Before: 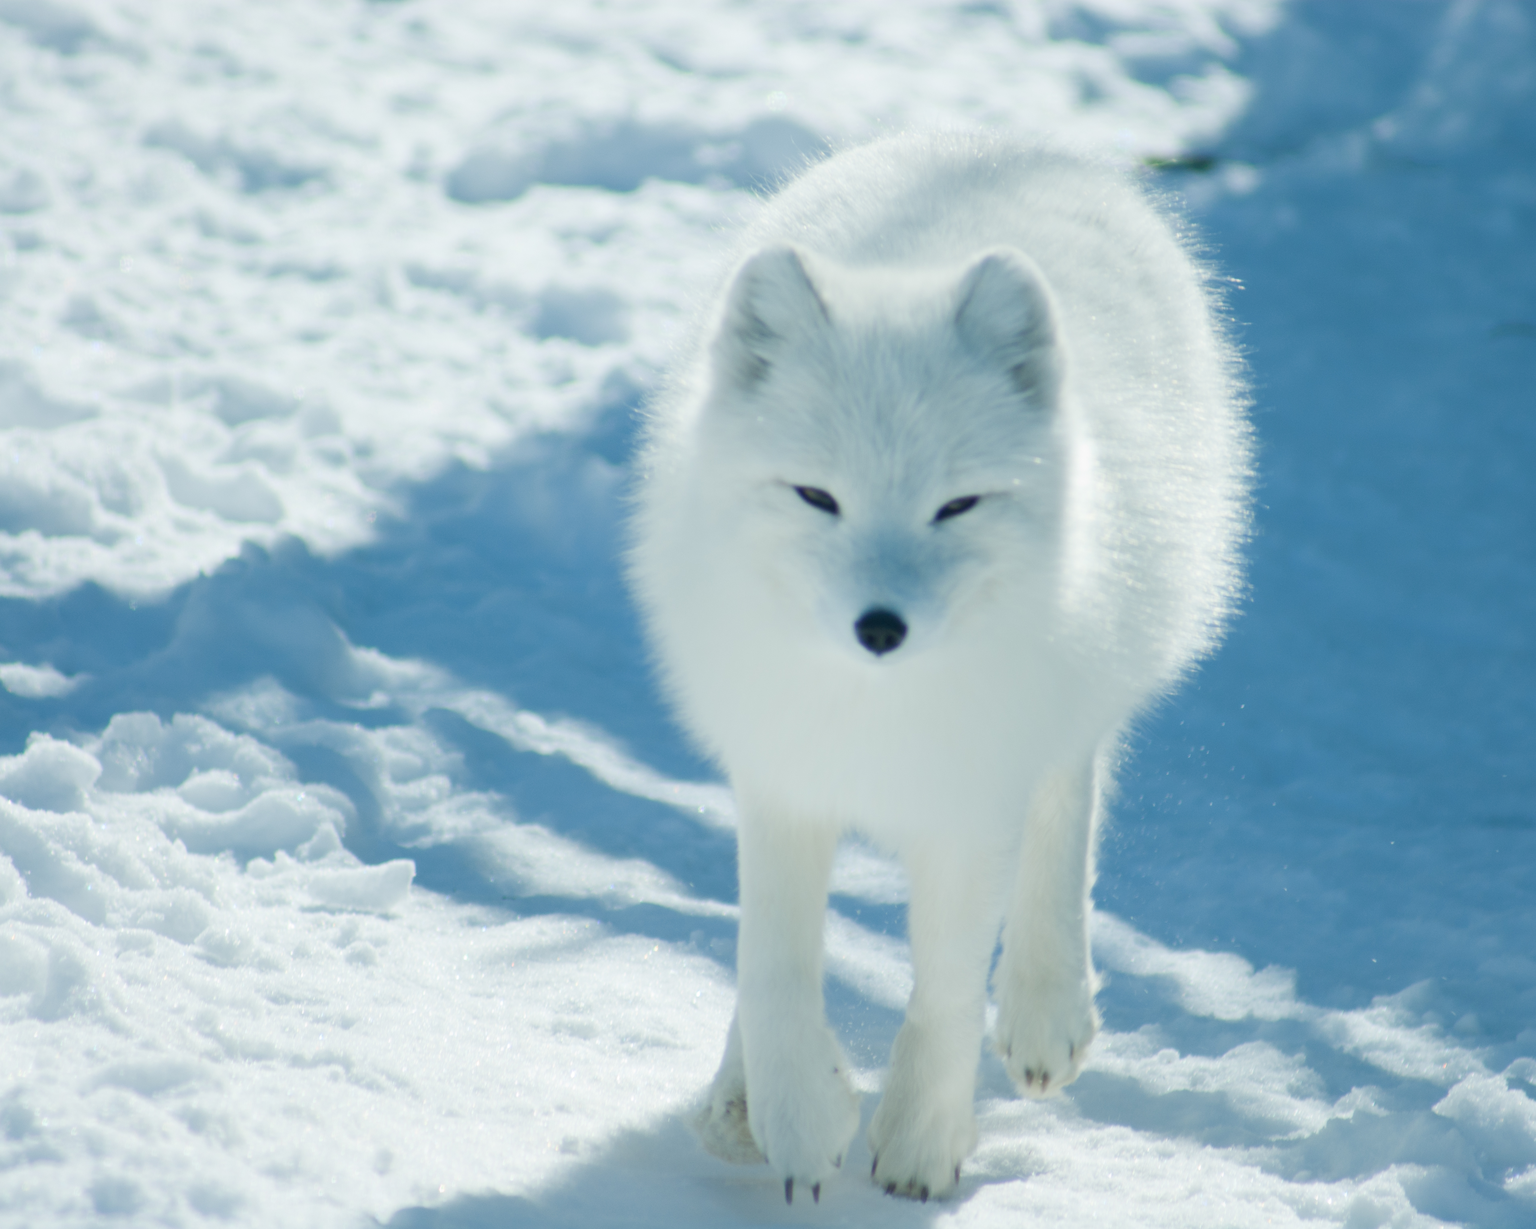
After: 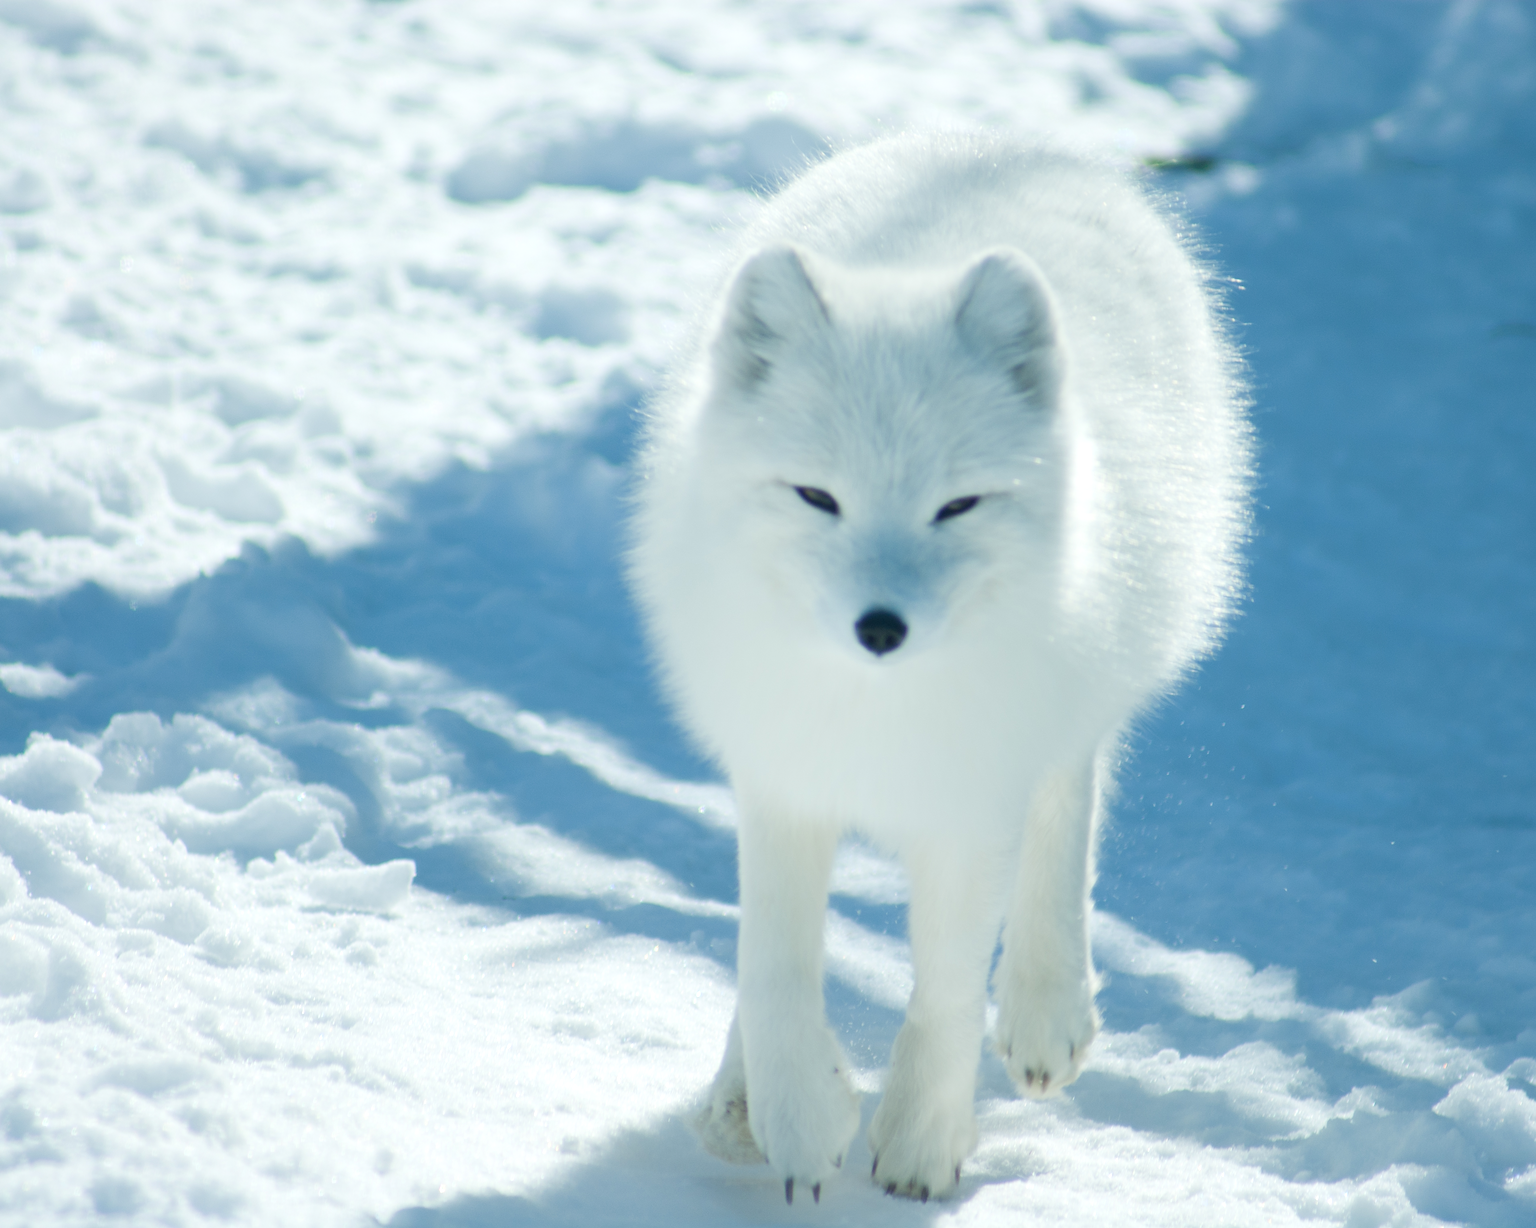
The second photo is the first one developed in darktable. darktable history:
exposure: exposure 0.197 EV, compensate highlight preservation false
sharpen: on, module defaults
